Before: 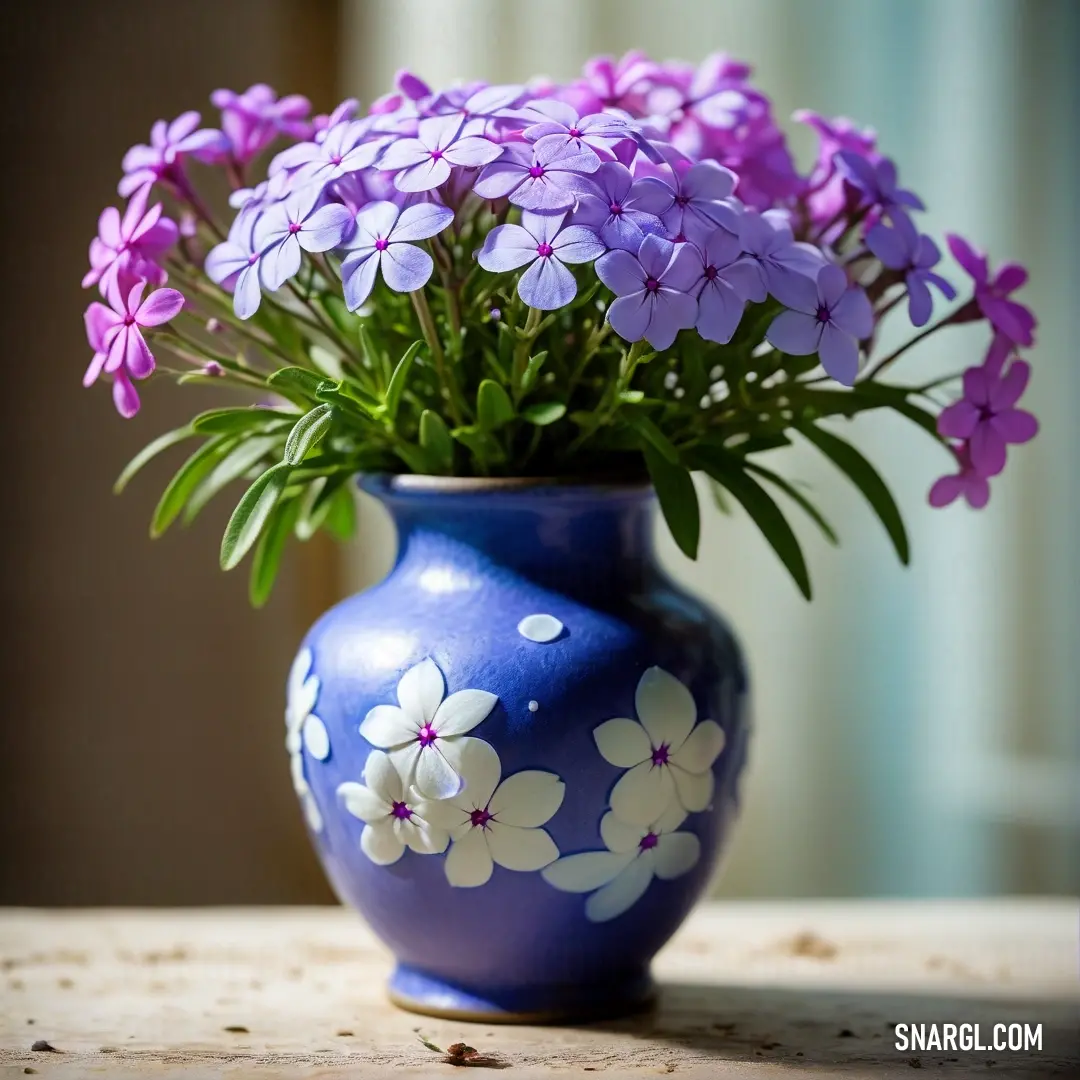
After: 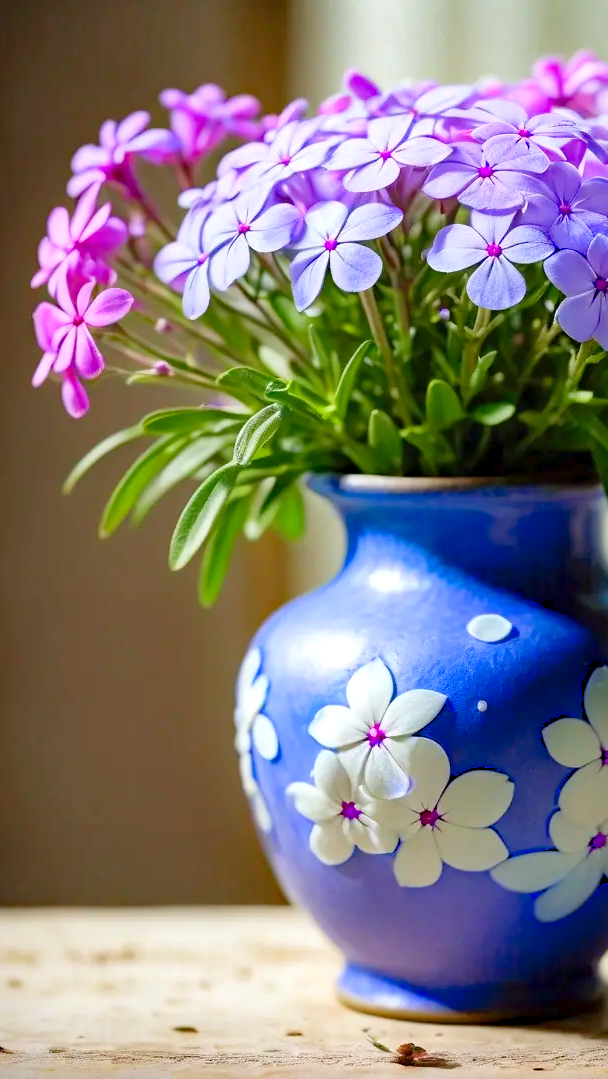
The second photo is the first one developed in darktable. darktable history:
crop: left 4.792%, right 38.902%
contrast equalizer: octaves 7, y [[0.5 ×4, 0.483, 0.43], [0.5 ×6], [0.5 ×6], [0 ×6], [0 ×6]], mix 0.311
haze removal: compatibility mode true, adaptive false
levels: levels [0, 0.43, 0.984]
